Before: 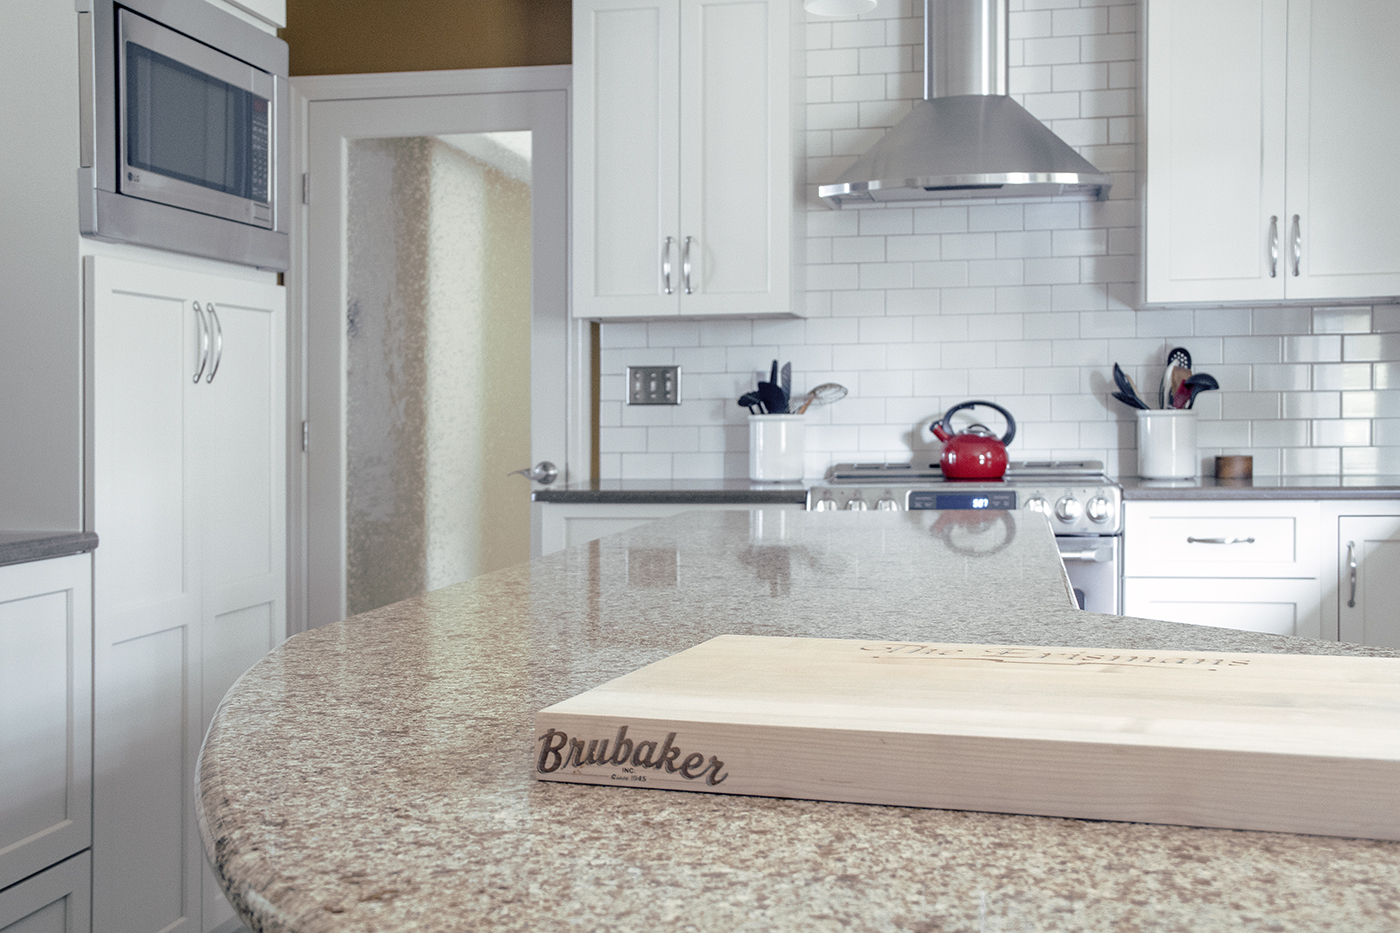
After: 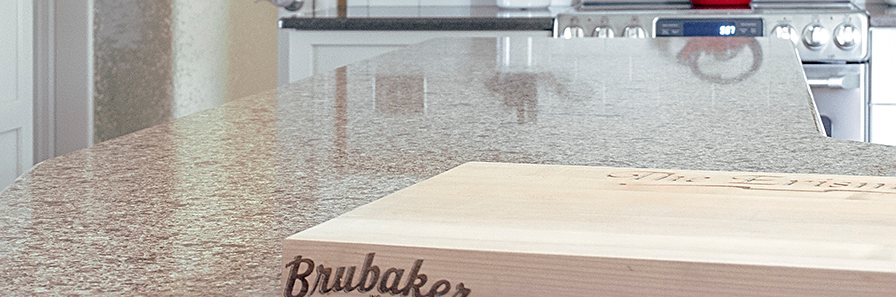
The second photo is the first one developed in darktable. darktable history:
crop: left 18.129%, top 50.723%, right 17.574%, bottom 16.825%
shadows and highlights: shadows -10.48, white point adjustment 1.42, highlights 8.77
sharpen: on, module defaults
